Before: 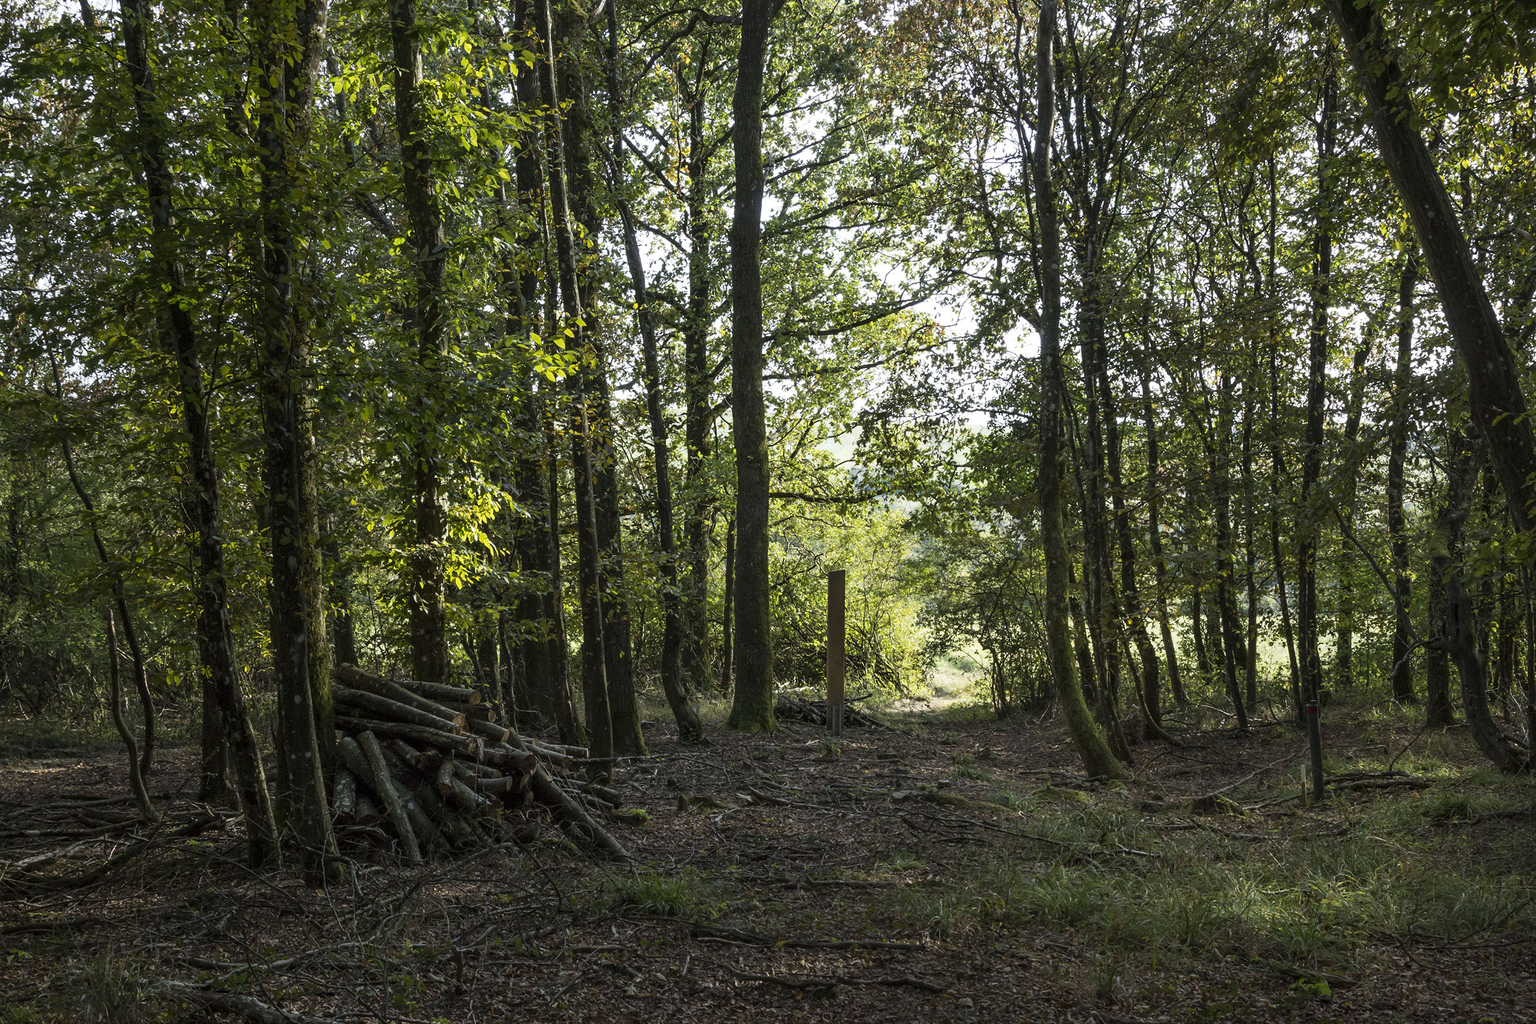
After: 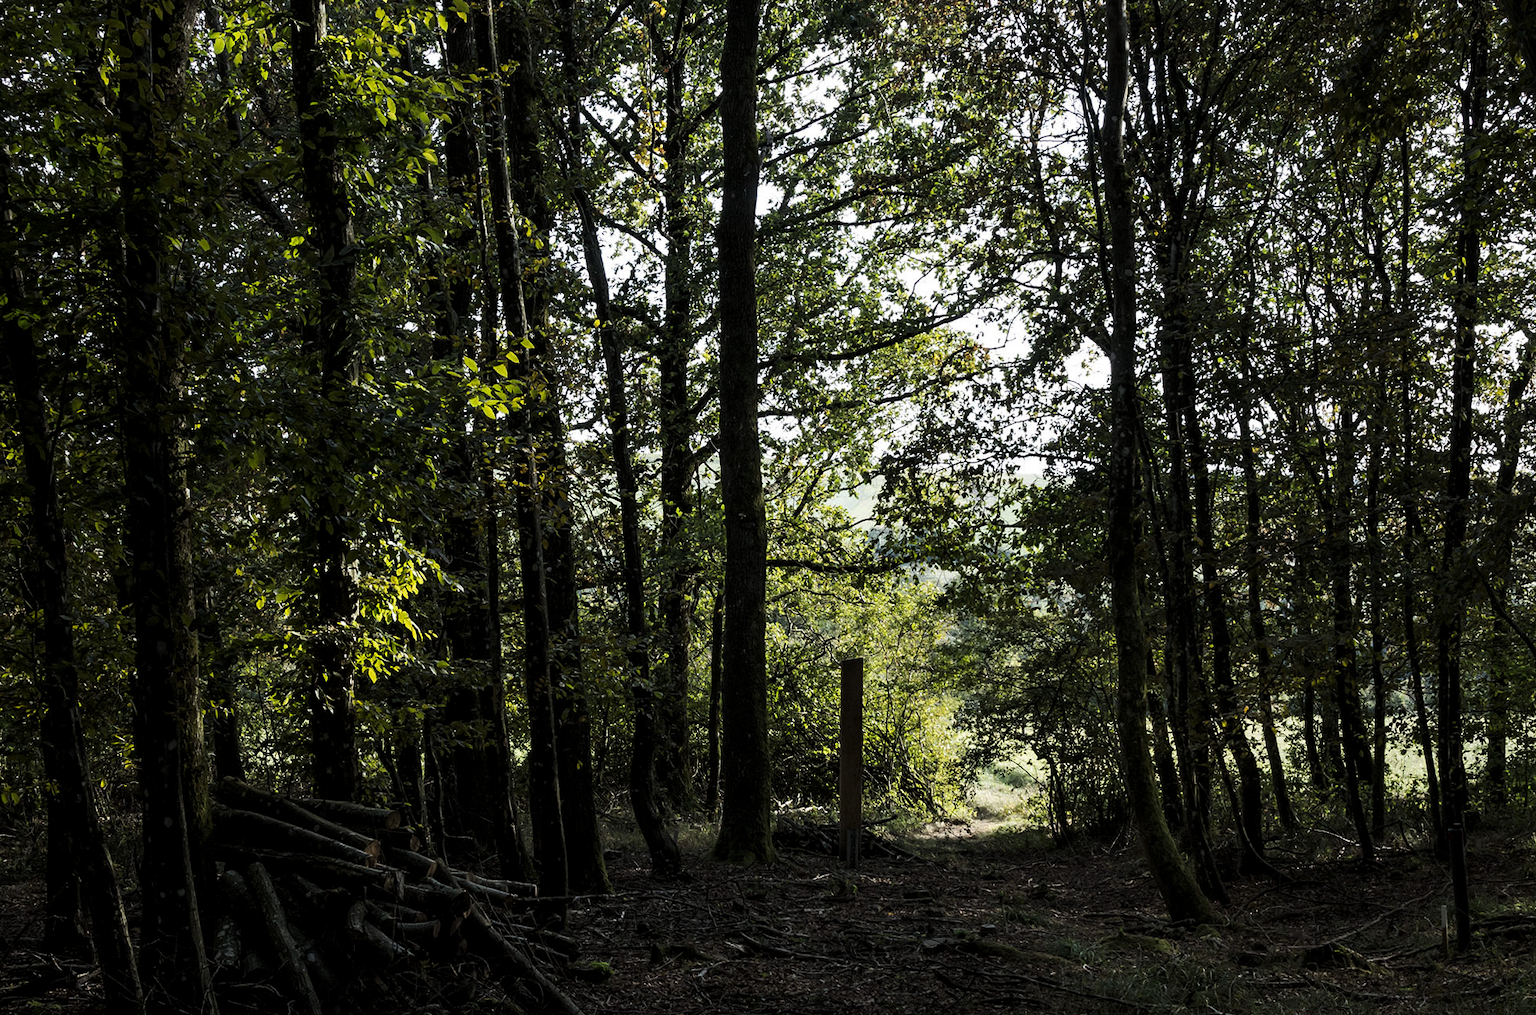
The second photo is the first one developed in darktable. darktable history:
crop and rotate: left 10.77%, top 5.1%, right 10.41%, bottom 16.76%
levels: mode automatic, black 8.58%, gray 59.42%, levels [0, 0.445, 1]
